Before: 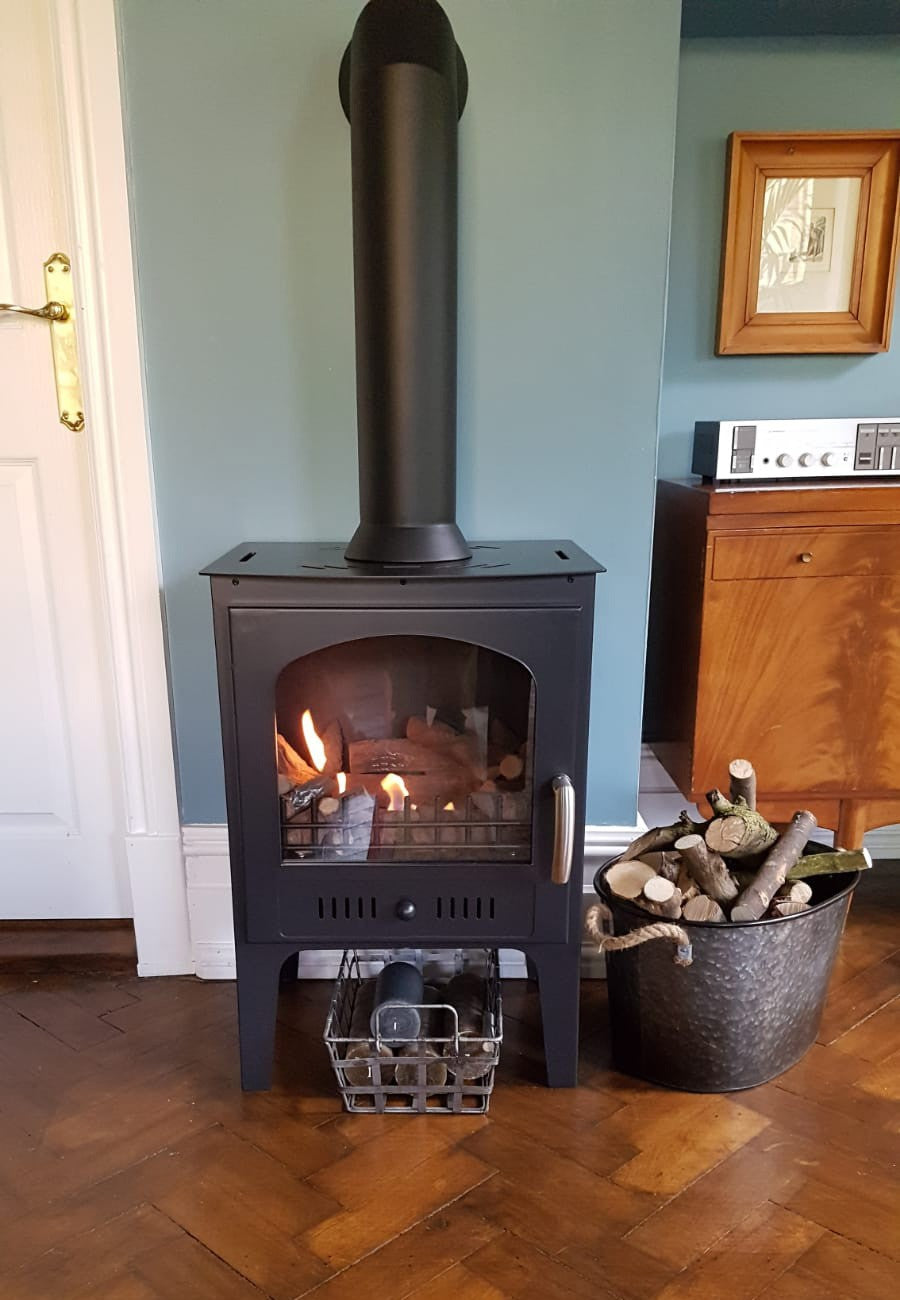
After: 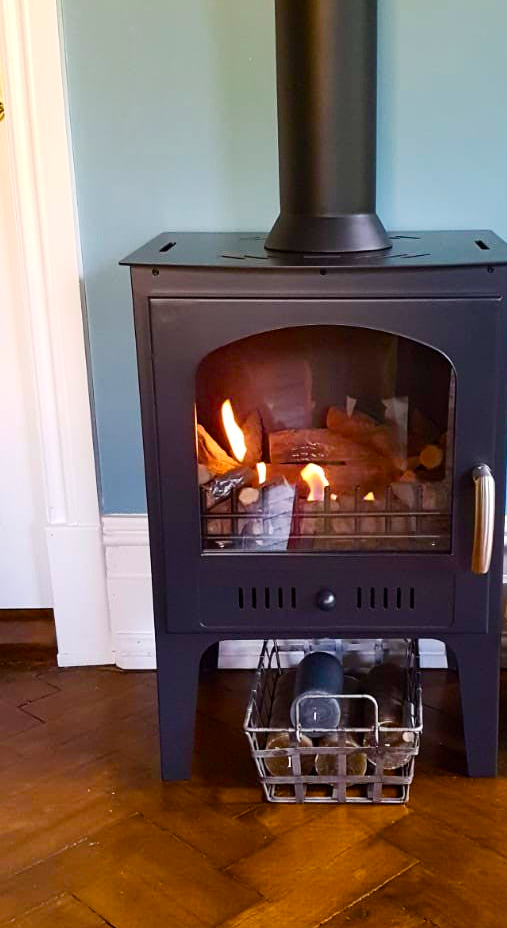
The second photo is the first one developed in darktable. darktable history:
contrast brightness saturation: contrast 0.24, brightness 0.09
color balance rgb: perceptual saturation grading › global saturation 20%, perceptual saturation grading › highlights -25%, perceptual saturation grading › shadows 50.52%, global vibrance 40.24%
shadows and highlights: shadows 10, white point adjustment 1, highlights -40
crop: left 8.966%, top 23.852%, right 34.699%, bottom 4.703%
